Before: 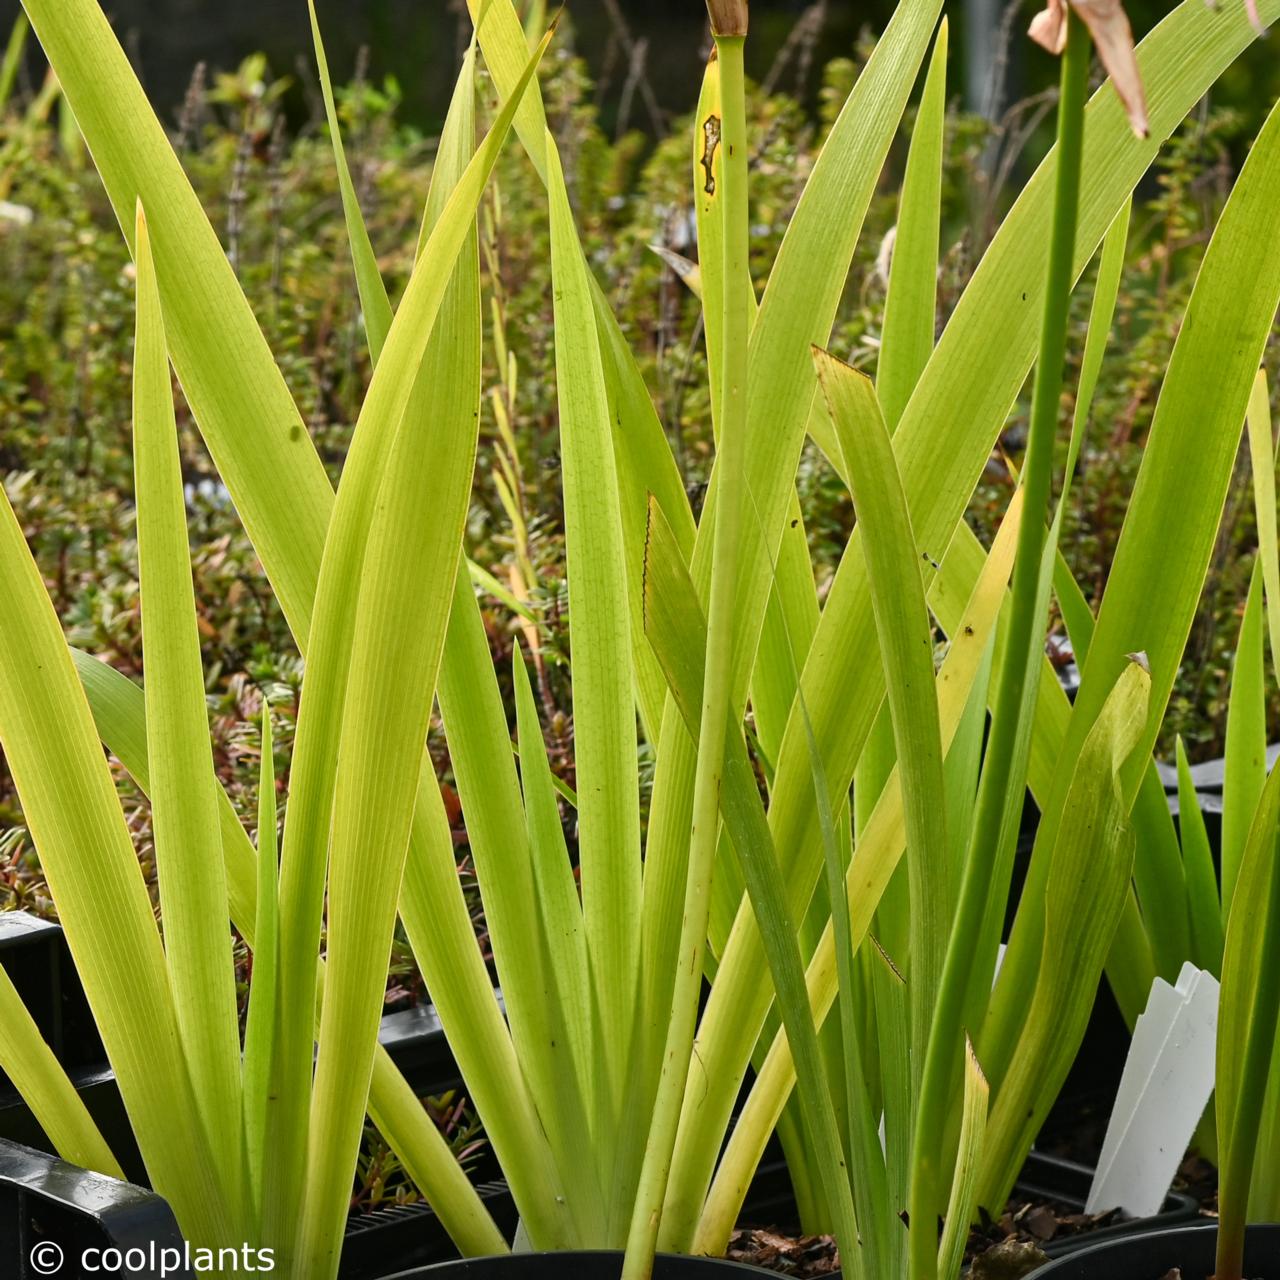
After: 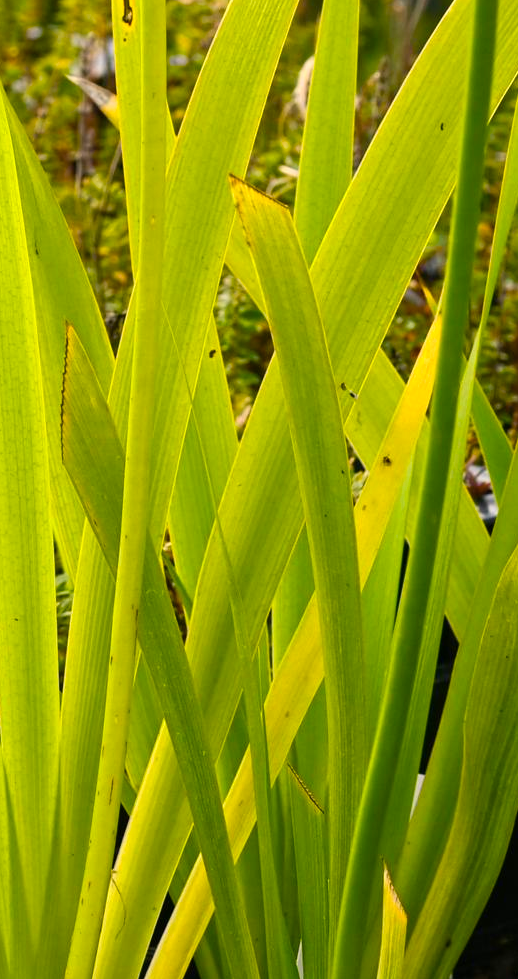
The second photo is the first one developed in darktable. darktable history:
crop: left 45.511%, top 13.344%, right 13.969%, bottom 10.161%
color balance rgb: highlights gain › chroma 1.738%, highlights gain › hue 56.5°, perceptual saturation grading › global saturation 30.845%, global vibrance 14.945%
color zones: curves: ch0 [(0, 0.48) (0.209, 0.398) (0.305, 0.332) (0.429, 0.493) (0.571, 0.5) (0.714, 0.5) (0.857, 0.5) (1, 0.48)]; ch1 [(0, 0.736) (0.143, 0.625) (0.225, 0.371) (0.429, 0.256) (0.571, 0.241) (0.714, 0.213) (0.857, 0.48) (1, 0.736)]; ch2 [(0, 0.448) (0.143, 0.498) (0.286, 0.5) (0.429, 0.5) (0.571, 0.5) (0.714, 0.5) (0.857, 0.5) (1, 0.448)], mix -121.05%
